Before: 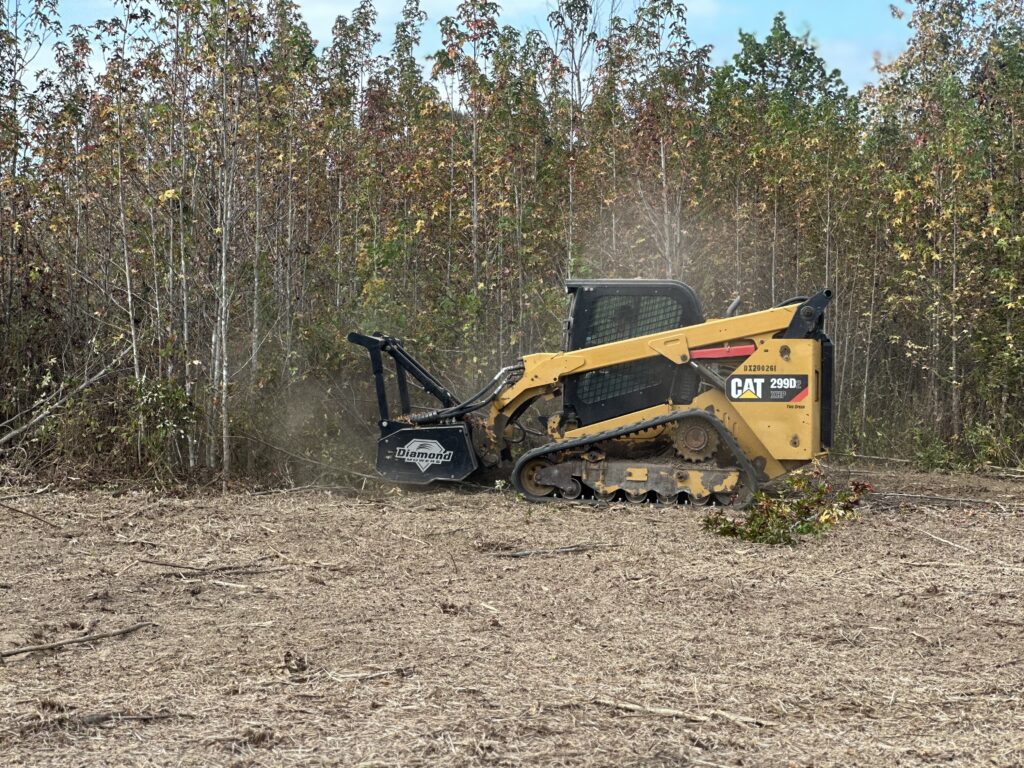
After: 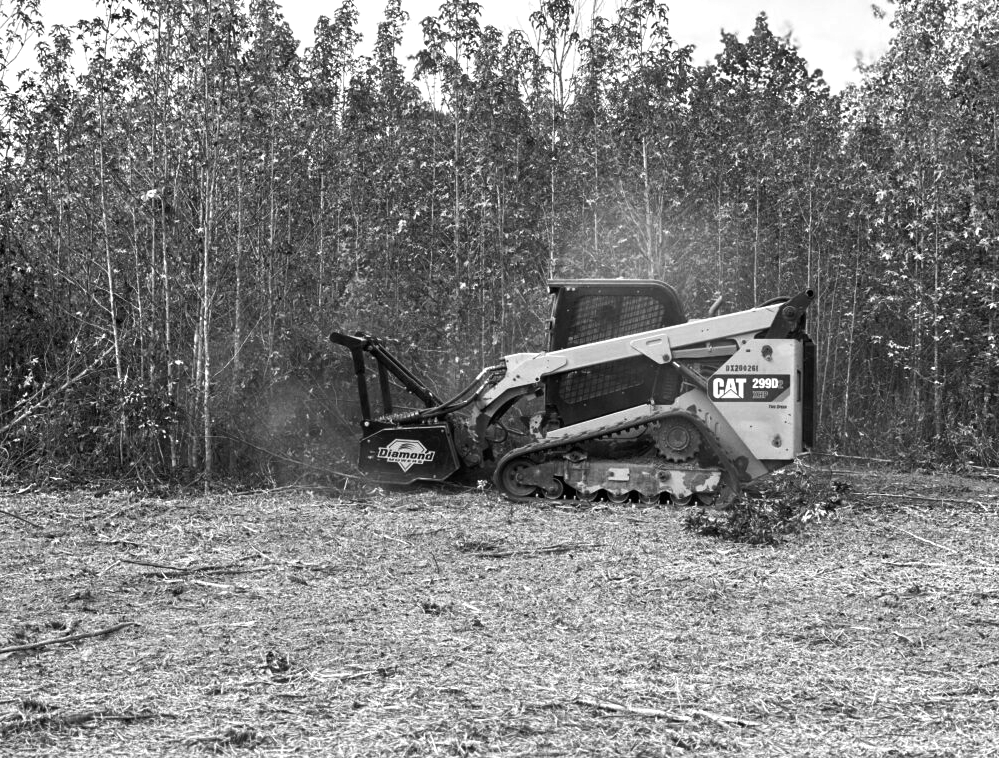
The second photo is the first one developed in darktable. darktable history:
color balance rgb: linear chroma grading › global chroma 9%, perceptual saturation grading › global saturation 36%, perceptual saturation grading › shadows 35%, perceptual brilliance grading › global brilliance 15%, perceptual brilliance grading › shadows -35%, global vibrance 15%
base curve: curves: ch0 [(0, 0) (0.283, 0.295) (1, 1)], preserve colors none
monochrome: on, module defaults
crop and rotate: left 1.774%, right 0.633%, bottom 1.28%
color contrast: green-magenta contrast 0.85, blue-yellow contrast 1.25, unbound 0
